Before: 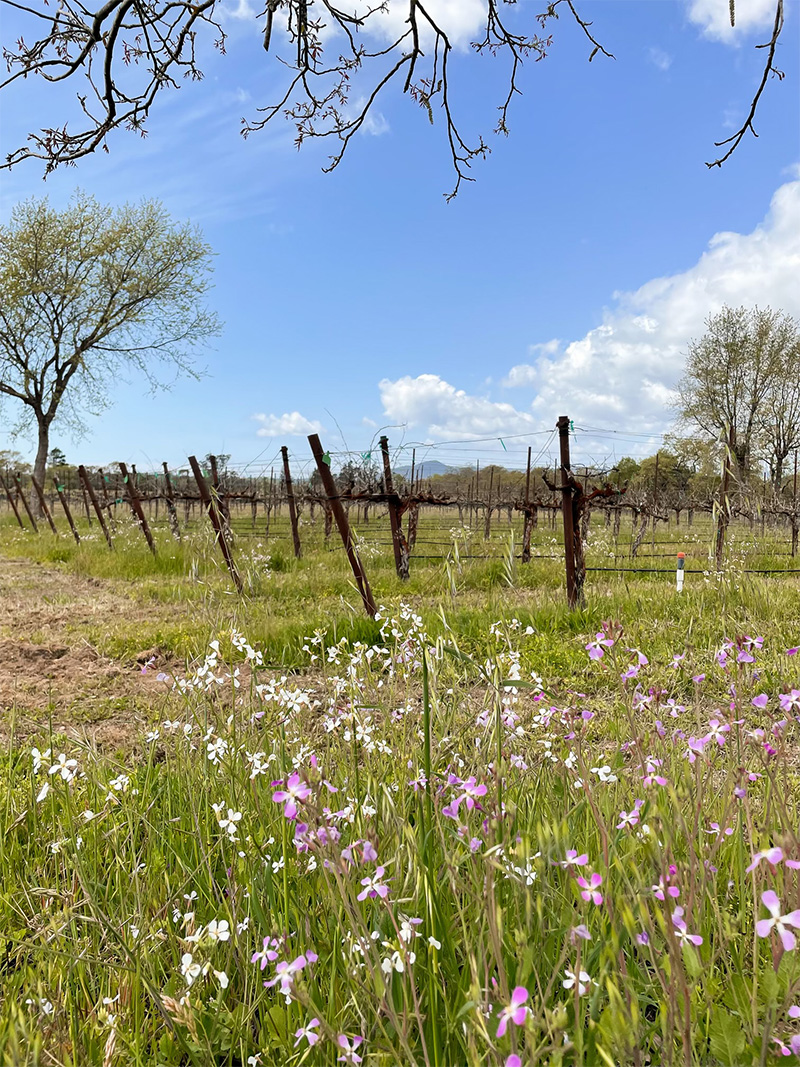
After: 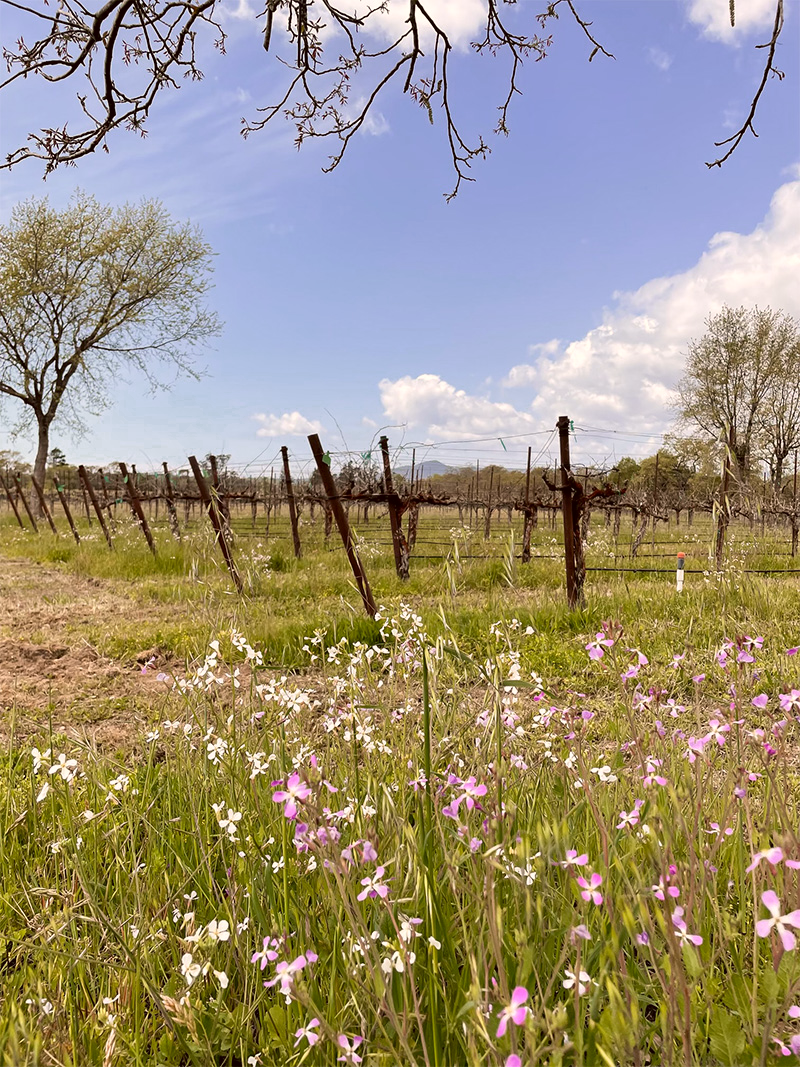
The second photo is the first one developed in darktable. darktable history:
color correction: highlights a* 6.27, highlights b* 8.19, shadows a* 5.94, shadows b* 7.23, saturation 0.9
color zones: curves: ch0 [(0.25, 0.5) (0.636, 0.25) (0.75, 0.5)]
